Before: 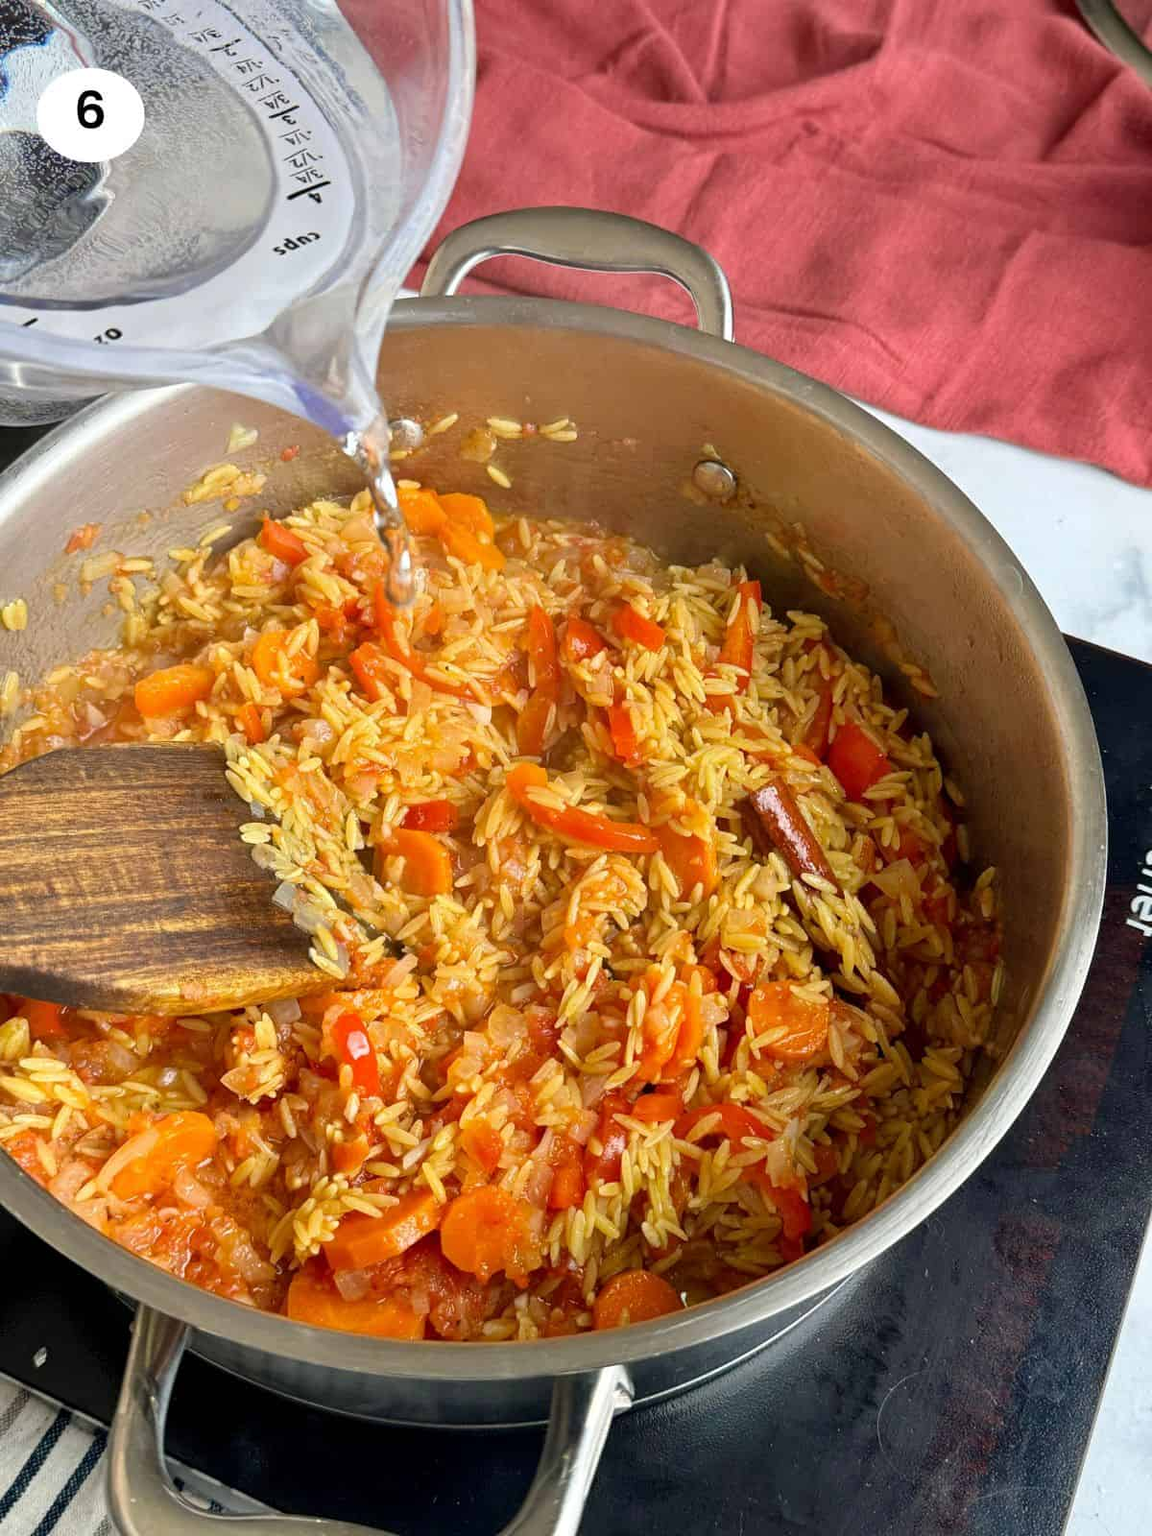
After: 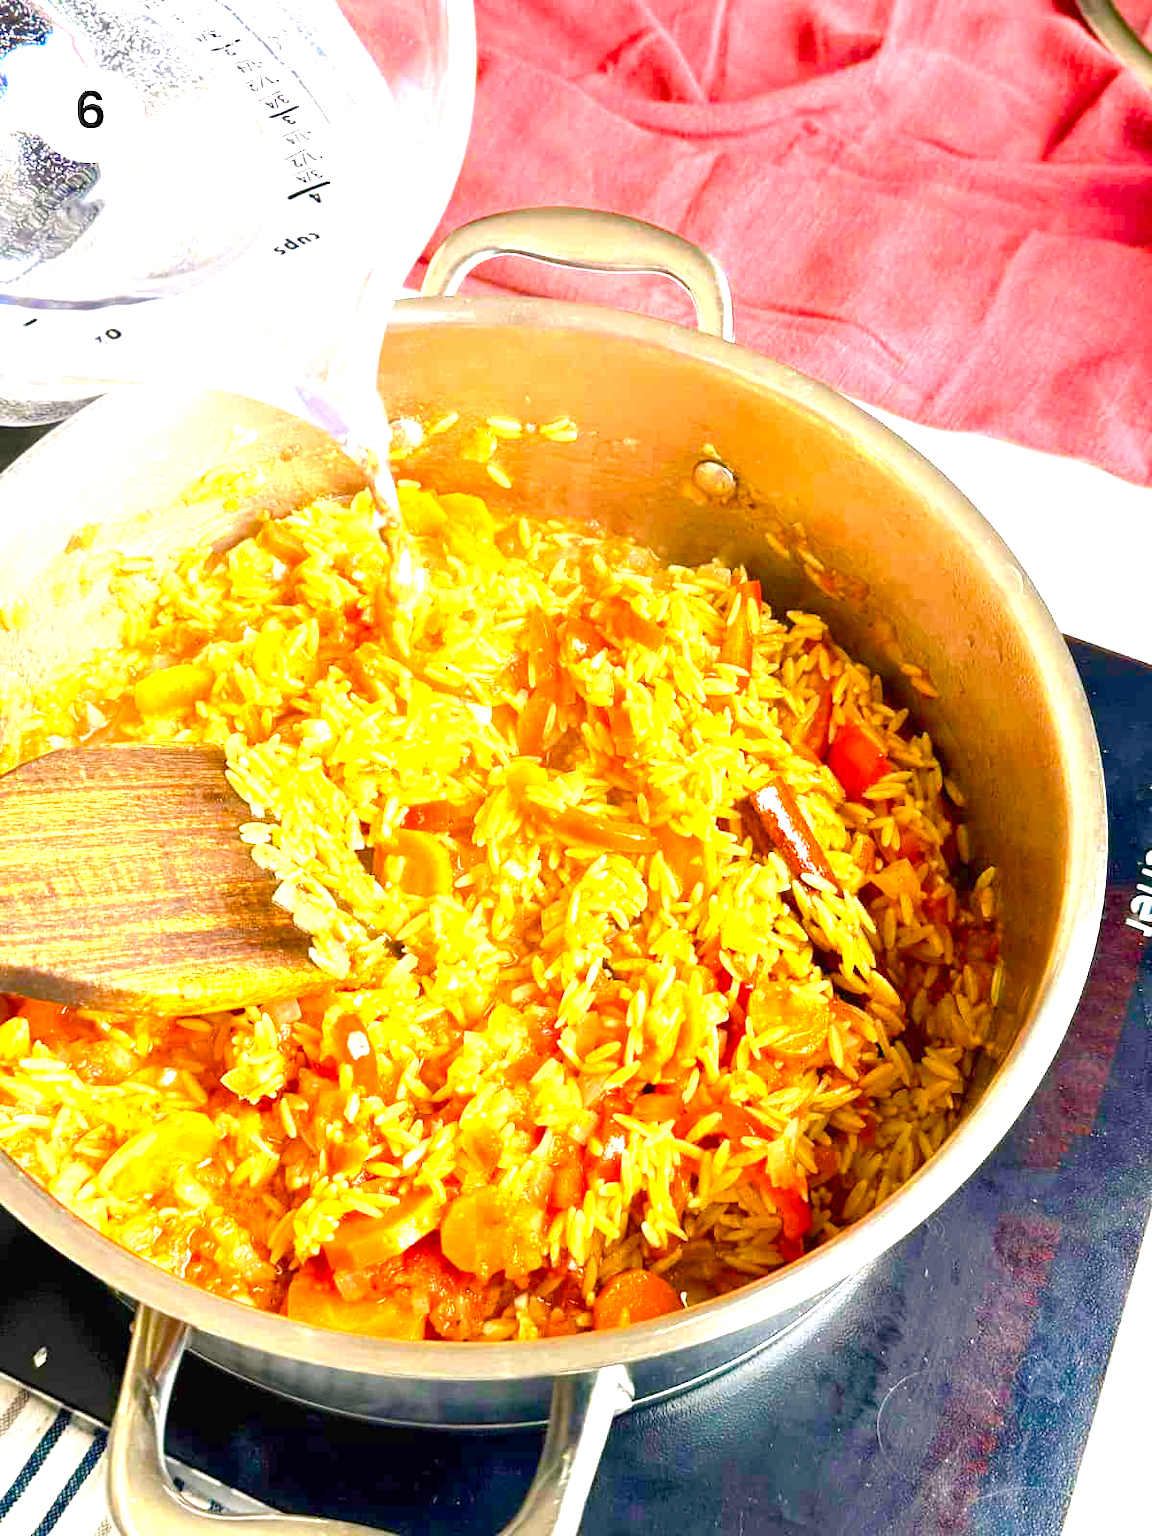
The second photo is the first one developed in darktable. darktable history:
exposure: black level correction 0, exposure 1.9 EV, compensate highlight preservation false
color correction: highlights a* 3.84, highlights b* 5.07
color balance rgb: perceptual saturation grading › global saturation 20%, perceptual saturation grading › highlights -25%, perceptual saturation grading › shadows 50.52%, global vibrance 40.24%
